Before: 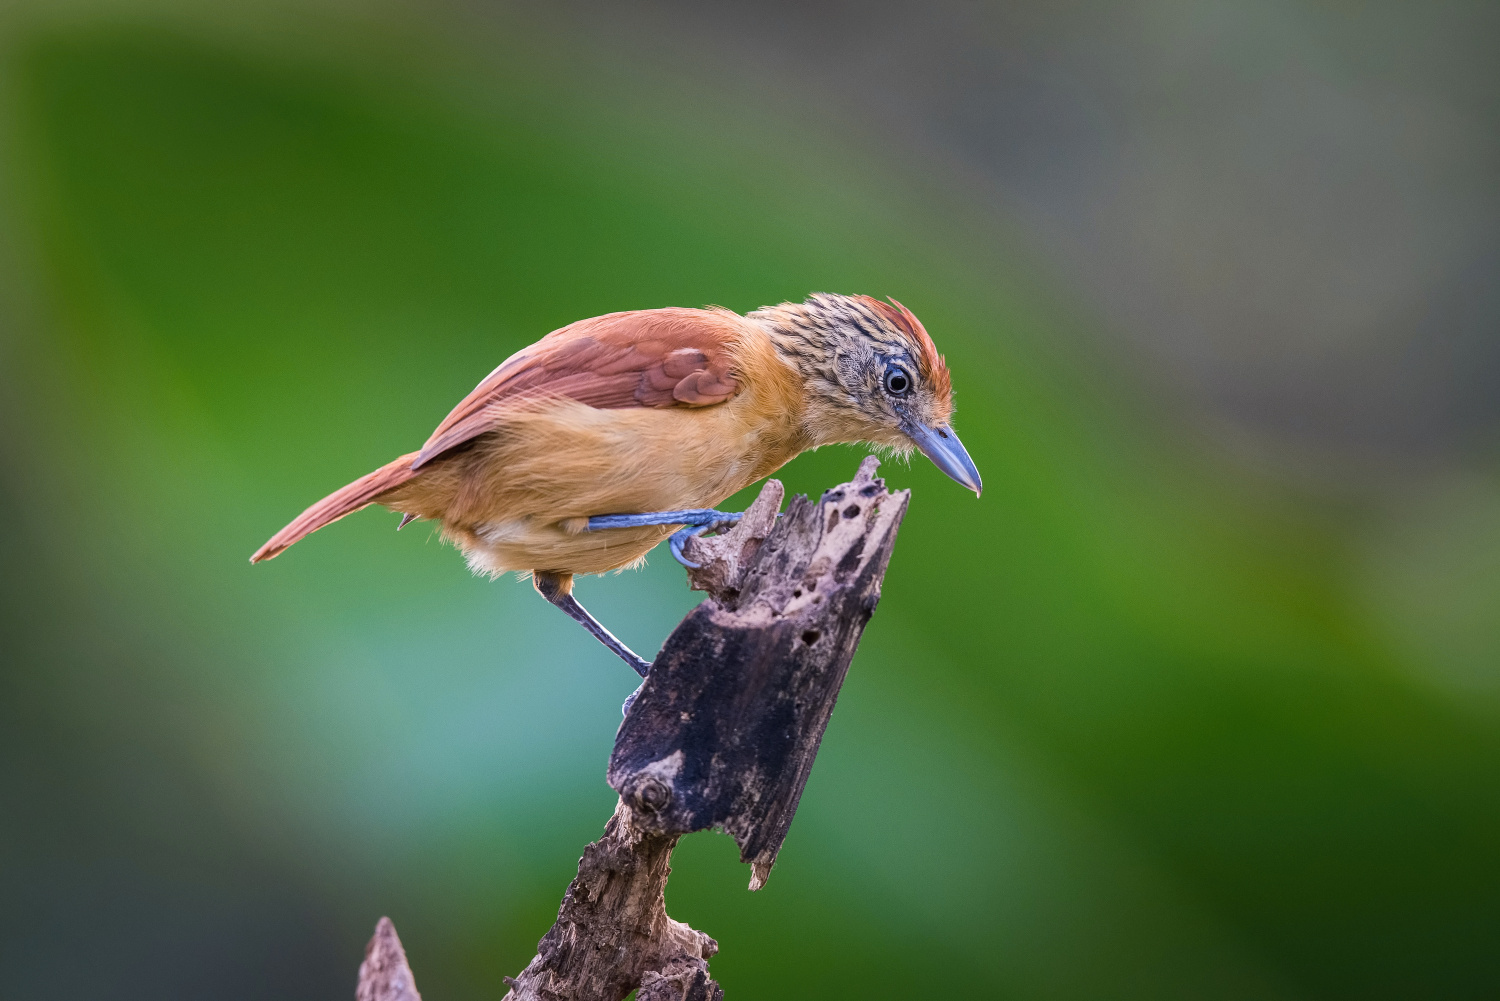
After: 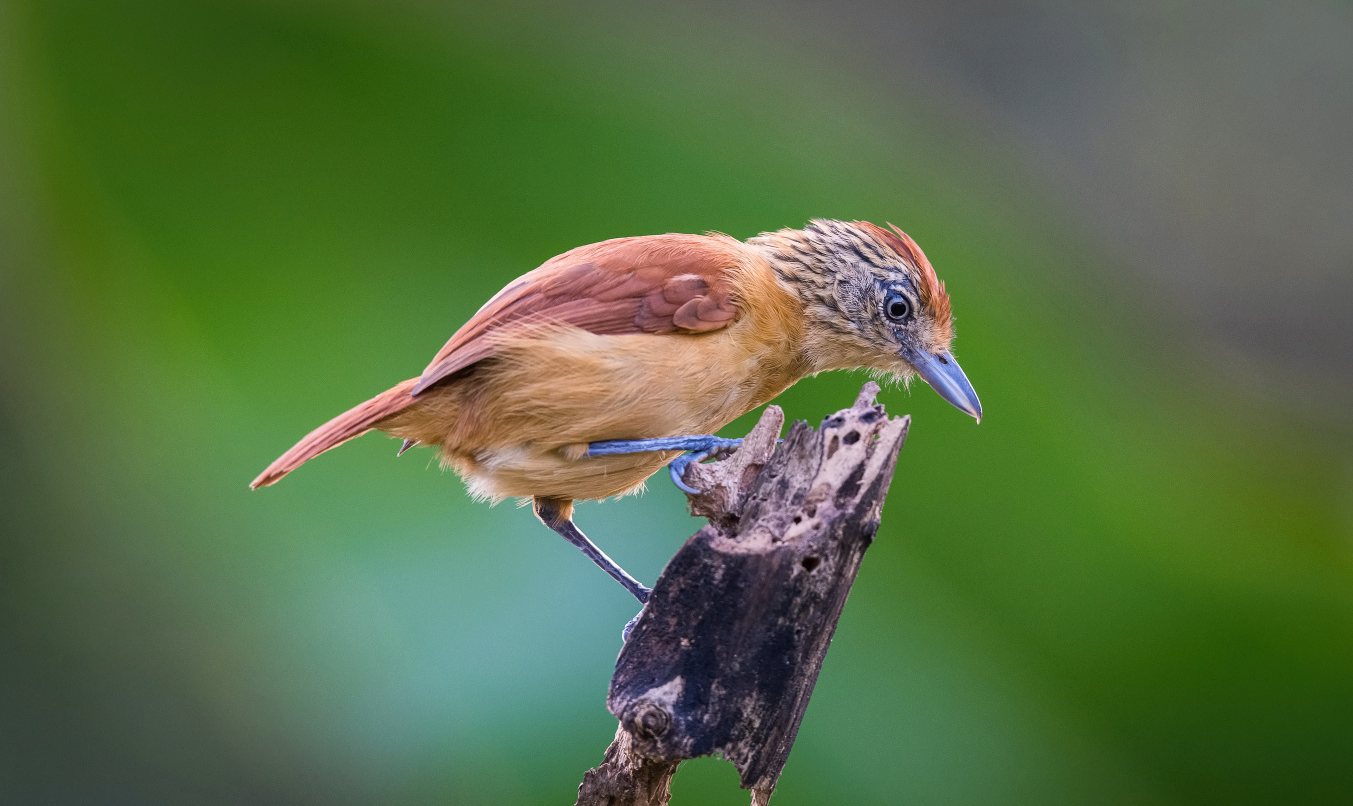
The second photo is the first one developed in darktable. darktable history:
local contrast: mode bilateral grid, contrast 9, coarseness 24, detail 115%, midtone range 0.2
crop: top 7.431%, right 9.798%, bottom 12.007%
